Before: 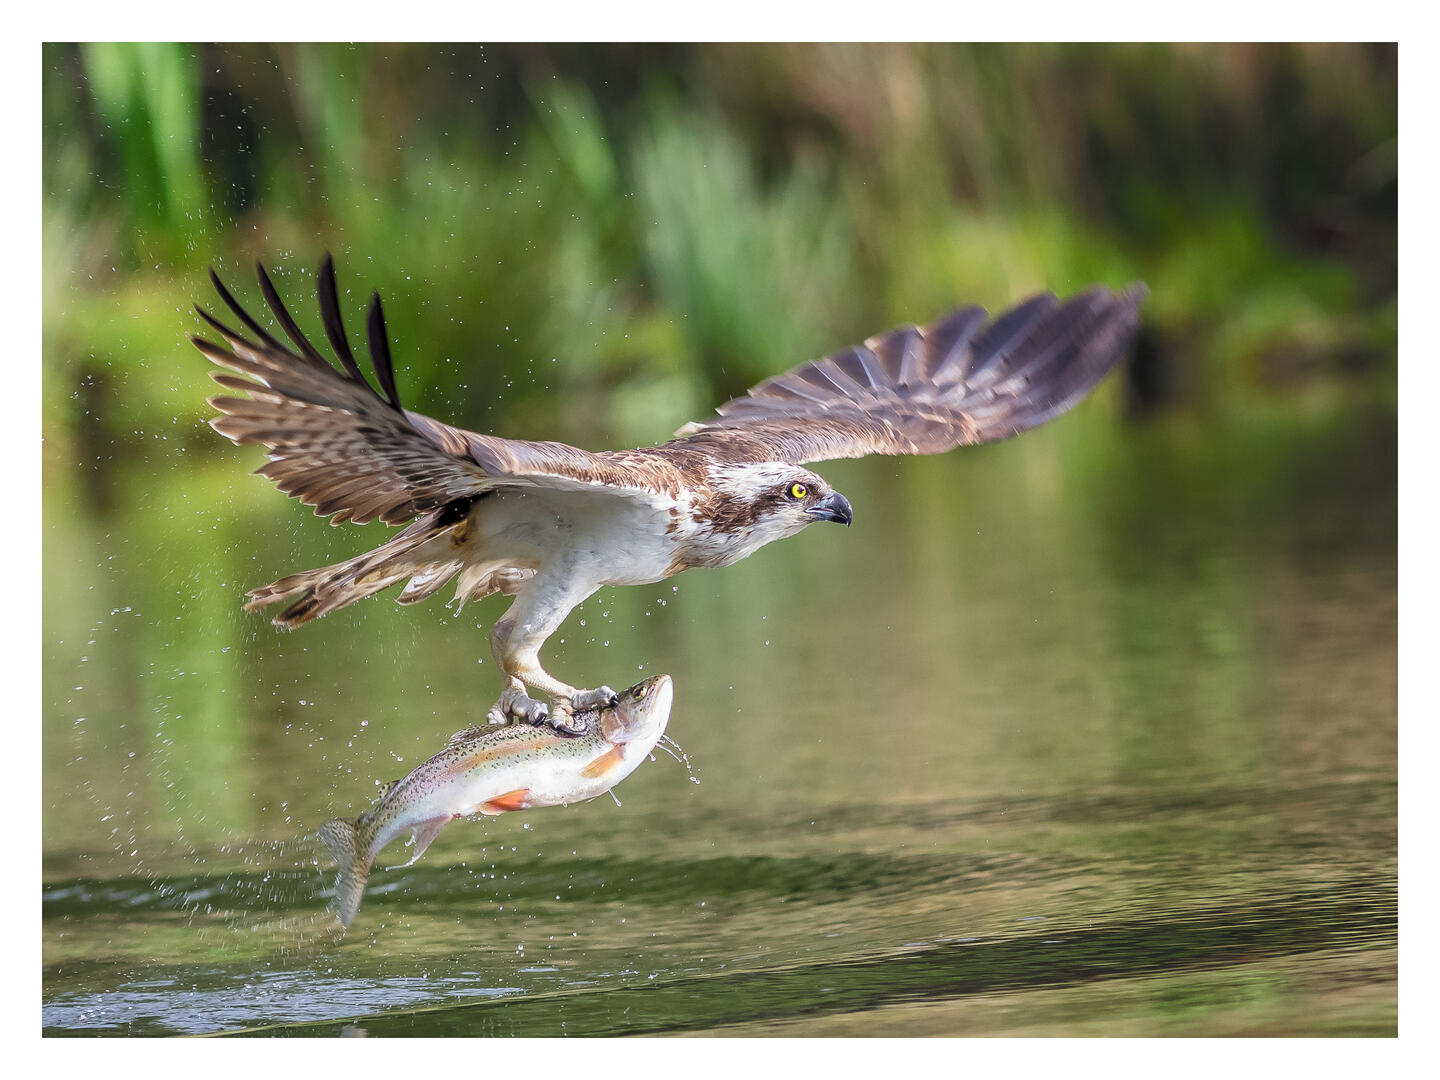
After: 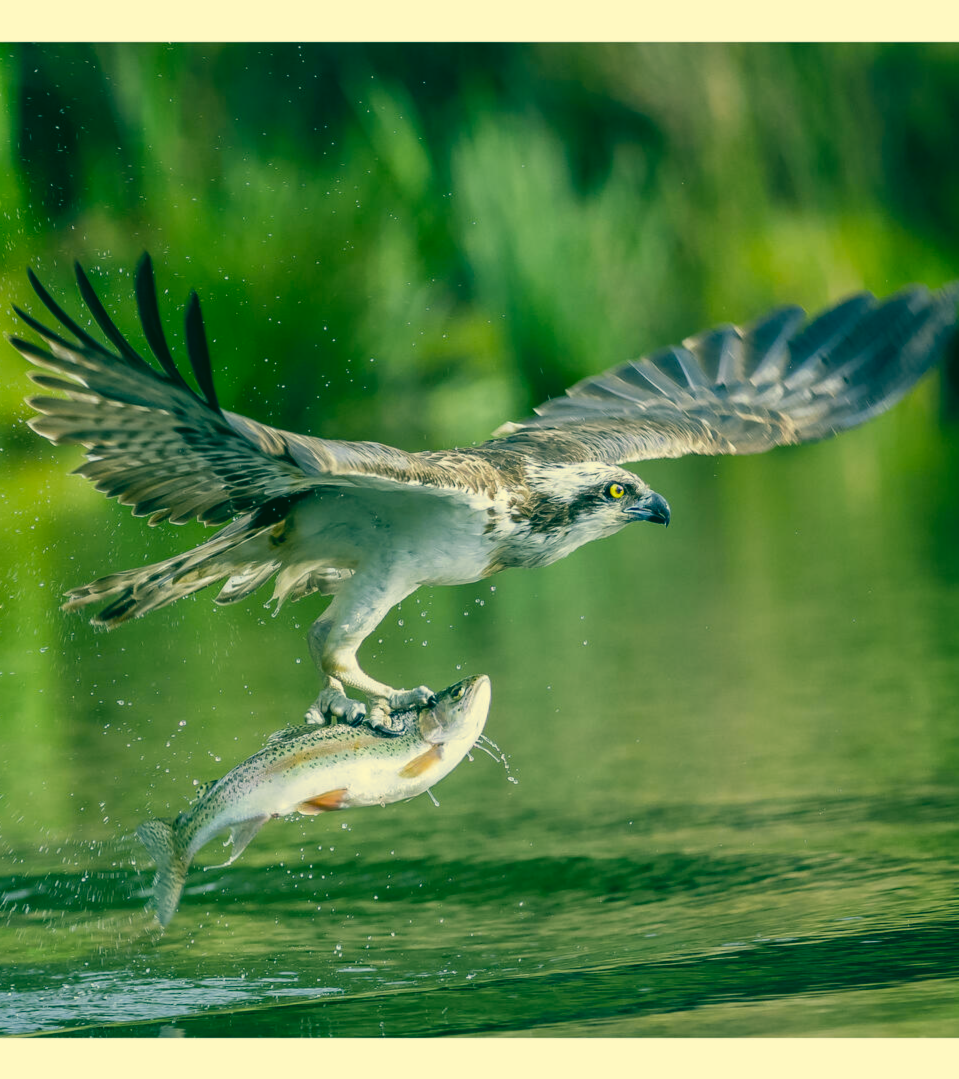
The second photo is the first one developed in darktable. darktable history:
lowpass: radius 0.5, unbound 0
white balance: red 0.924, blue 1.095
crop and rotate: left 12.648%, right 20.685%
color correction: highlights a* 1.83, highlights b* 34.02, shadows a* -36.68, shadows b* -5.48
